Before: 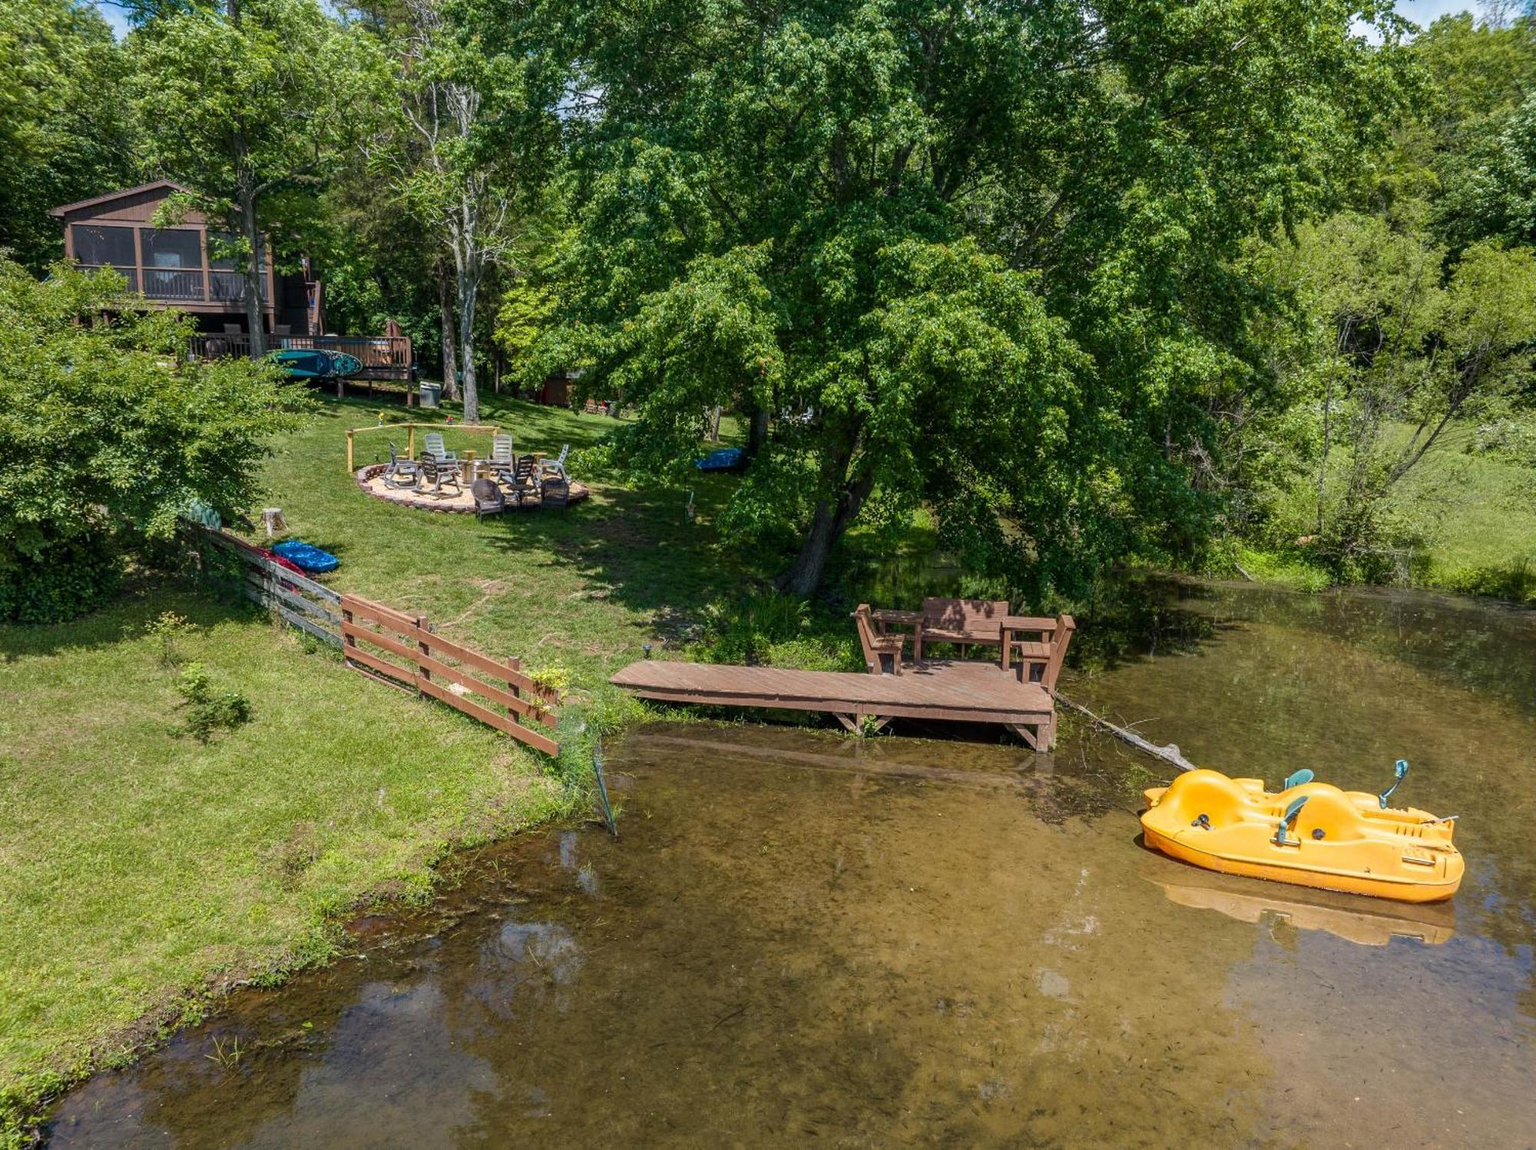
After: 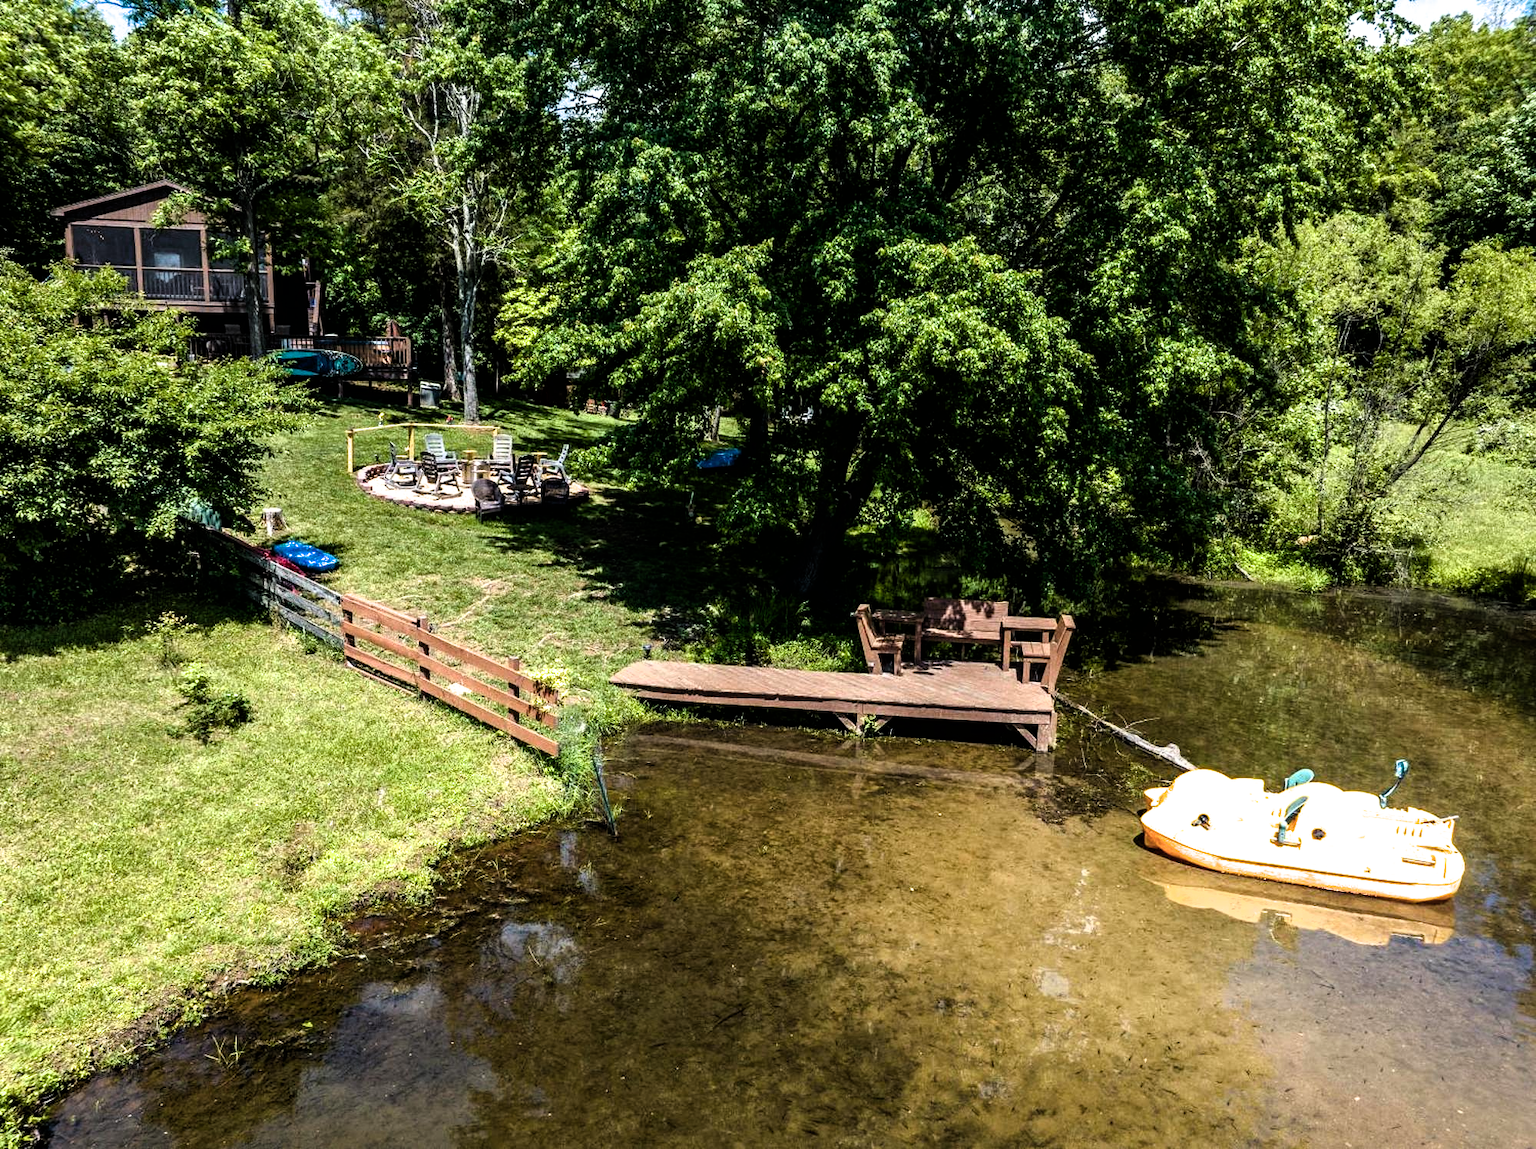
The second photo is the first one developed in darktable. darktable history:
filmic rgb: black relative exposure -8.2 EV, white relative exposure 2.2 EV, threshold 3 EV, hardness 7.11, latitude 85.74%, contrast 1.696, highlights saturation mix -4%, shadows ↔ highlights balance -2.69%, color science v5 (2021), contrast in shadows safe, contrast in highlights safe, enable highlight reconstruction true
color balance rgb "[modern colors]": linear chroma grading › shadows 32%, linear chroma grading › global chroma -2%, linear chroma grading › mid-tones 4%, perceptual saturation grading › global saturation -2%, perceptual saturation grading › highlights -8%, perceptual saturation grading › mid-tones 8%, perceptual saturation grading › shadows 4%, perceptual brilliance grading › highlights 8%, perceptual brilliance grading › mid-tones 4%, perceptual brilliance grading › shadows 2%, global vibrance 16%, saturation formula JzAzBz (2021)
